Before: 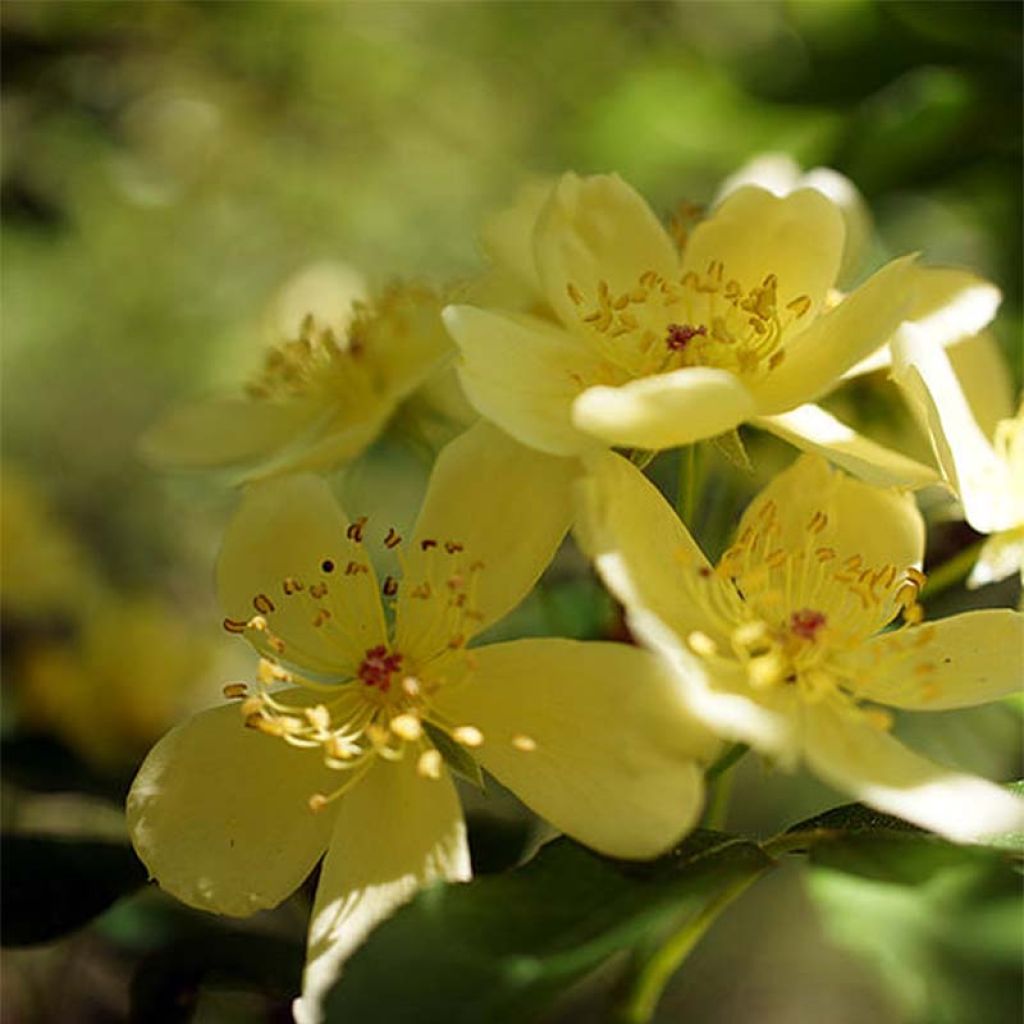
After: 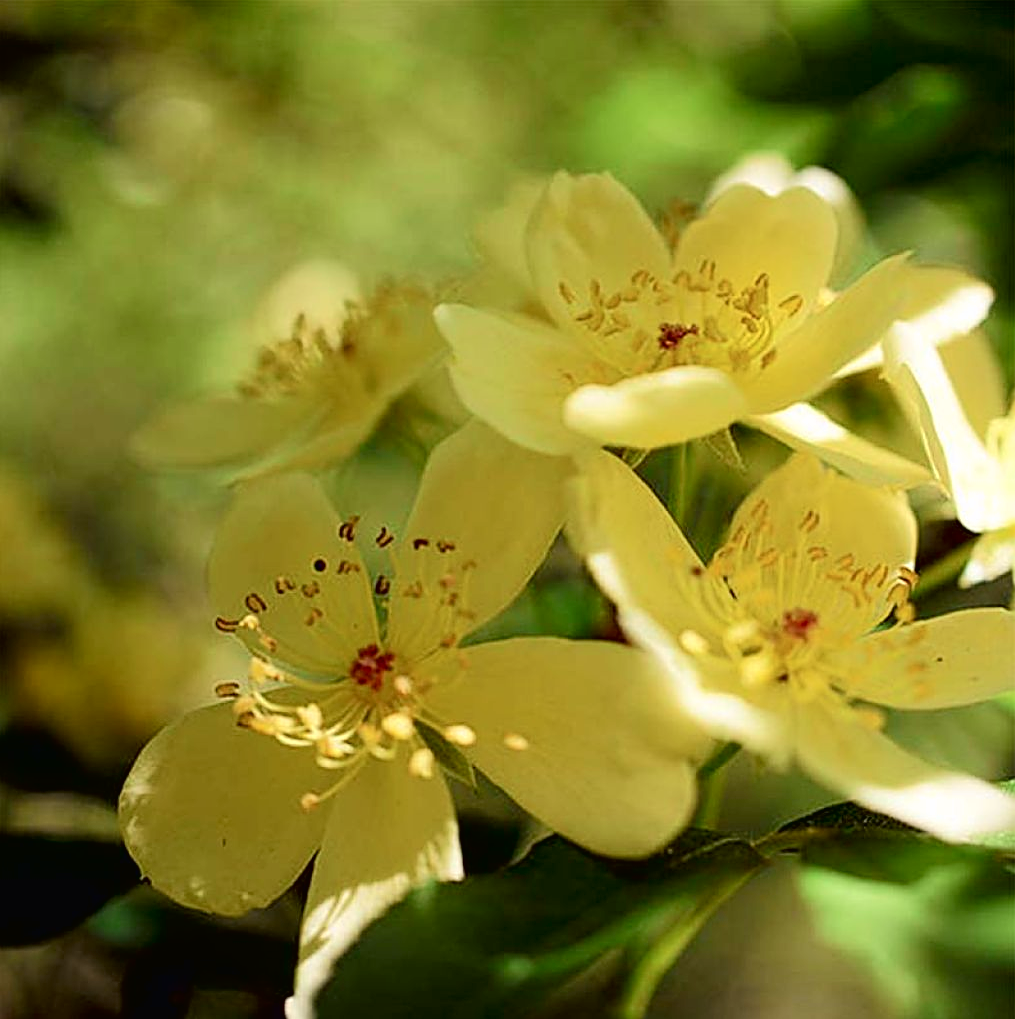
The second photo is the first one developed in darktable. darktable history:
tone curve: curves: ch0 [(0, 0.013) (0.054, 0.018) (0.205, 0.191) (0.289, 0.292) (0.39, 0.424) (0.493, 0.551) (0.666, 0.743) (0.795, 0.841) (1, 0.998)]; ch1 [(0, 0) (0.385, 0.343) (0.439, 0.415) (0.494, 0.495) (0.501, 0.501) (0.51, 0.509) (0.548, 0.554) (0.586, 0.601) (0.66, 0.687) (0.783, 0.804) (1, 1)]; ch2 [(0, 0) (0.304, 0.31) (0.403, 0.399) (0.441, 0.428) (0.47, 0.469) (0.498, 0.496) (0.524, 0.538) (0.566, 0.579) (0.633, 0.665) (0.7, 0.711) (1, 1)], color space Lab, independent channels, preserve colors none
crop and rotate: left 0.806%, top 0.19%, bottom 0.293%
sharpen: on, module defaults
